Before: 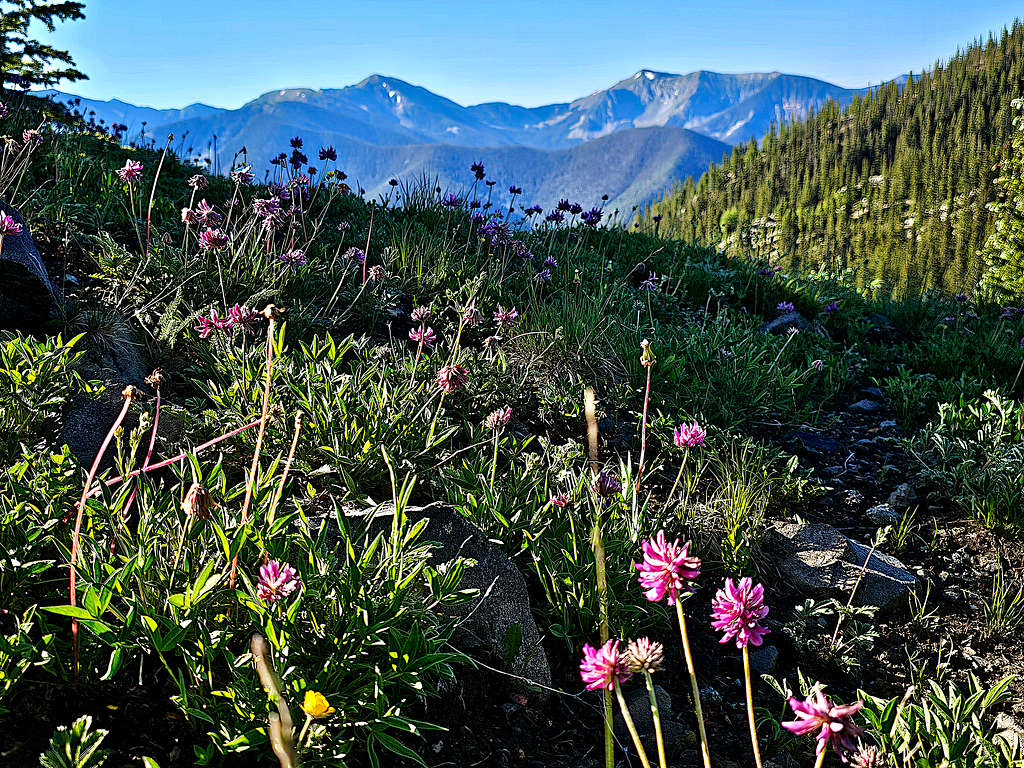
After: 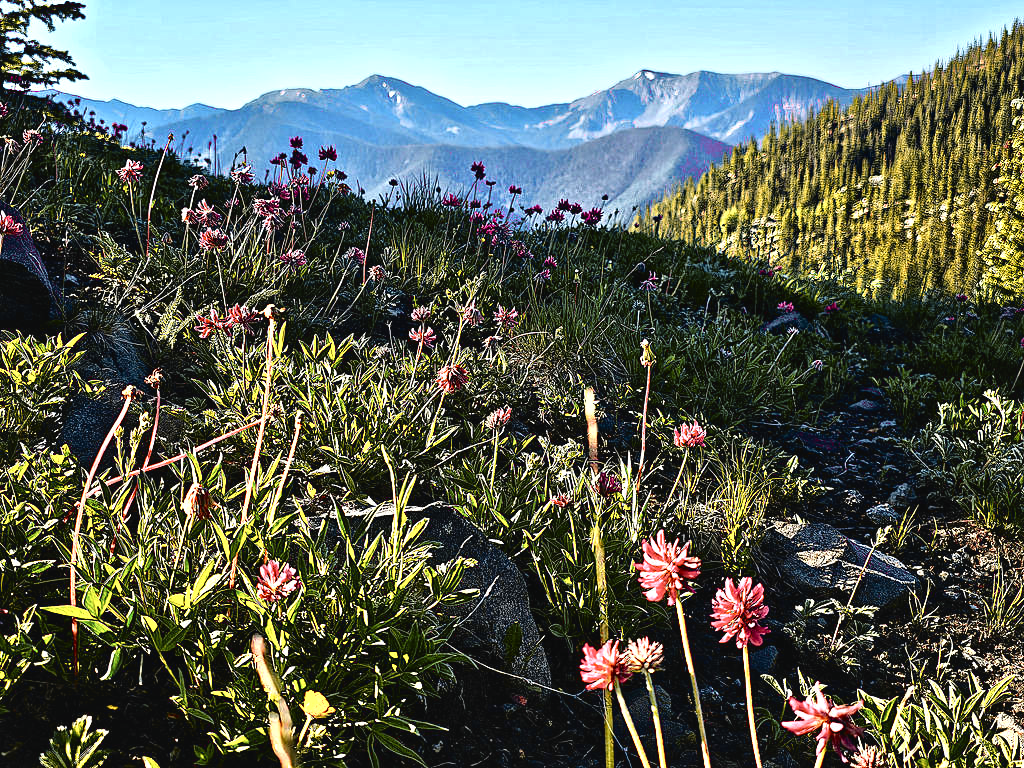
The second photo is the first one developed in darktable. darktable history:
local contrast: mode bilateral grid, contrast 28, coarseness 16, detail 115%, midtone range 0.2
tone curve: curves: ch0 [(0, 0.036) (0.119, 0.115) (0.466, 0.498) (0.715, 0.767) (0.817, 0.865) (1, 0.998)]; ch1 [(0, 0) (0.377, 0.416) (0.44, 0.461) (0.487, 0.49) (0.514, 0.517) (0.536, 0.577) (0.66, 0.724) (1, 1)]; ch2 [(0, 0) (0.38, 0.405) (0.463, 0.443) (0.492, 0.486) (0.526, 0.541) (0.578, 0.598) (0.653, 0.698) (1, 1)], color space Lab, independent channels, preserve colors none
color zones: curves: ch0 [(0.018, 0.548) (0.197, 0.654) (0.425, 0.447) (0.605, 0.658) (0.732, 0.579)]; ch1 [(0.105, 0.531) (0.224, 0.531) (0.386, 0.39) (0.618, 0.456) (0.732, 0.456) (0.956, 0.421)]; ch2 [(0.039, 0.583) (0.215, 0.465) (0.399, 0.544) (0.465, 0.548) (0.614, 0.447) (0.724, 0.43) (0.882, 0.623) (0.956, 0.632)]
